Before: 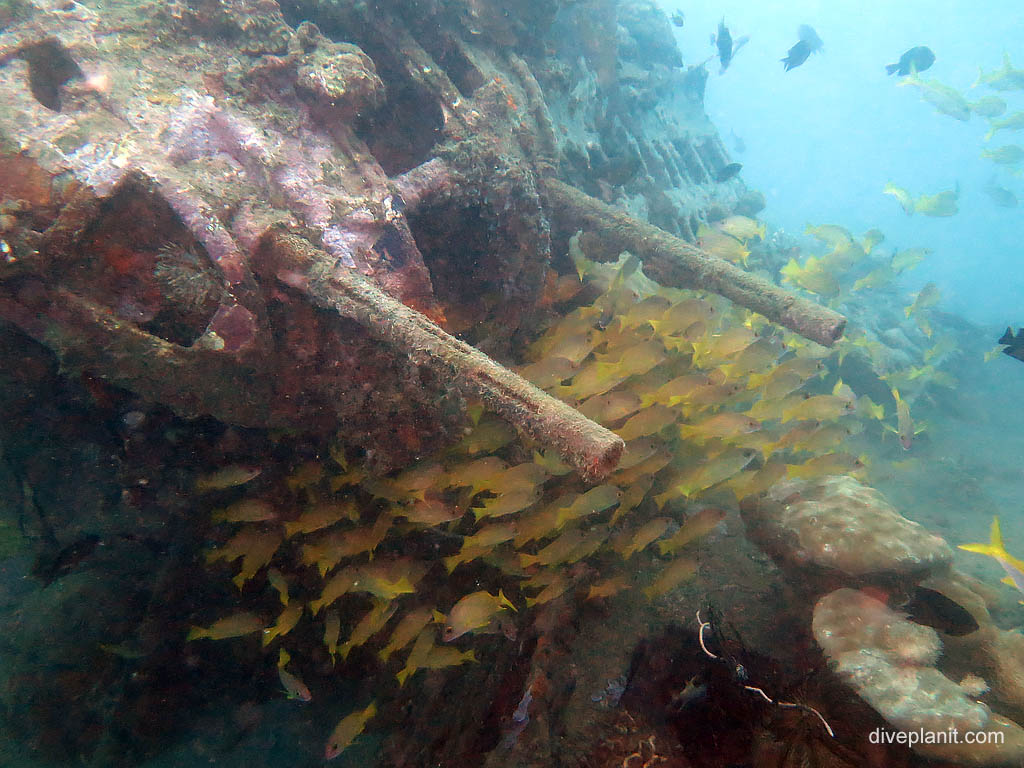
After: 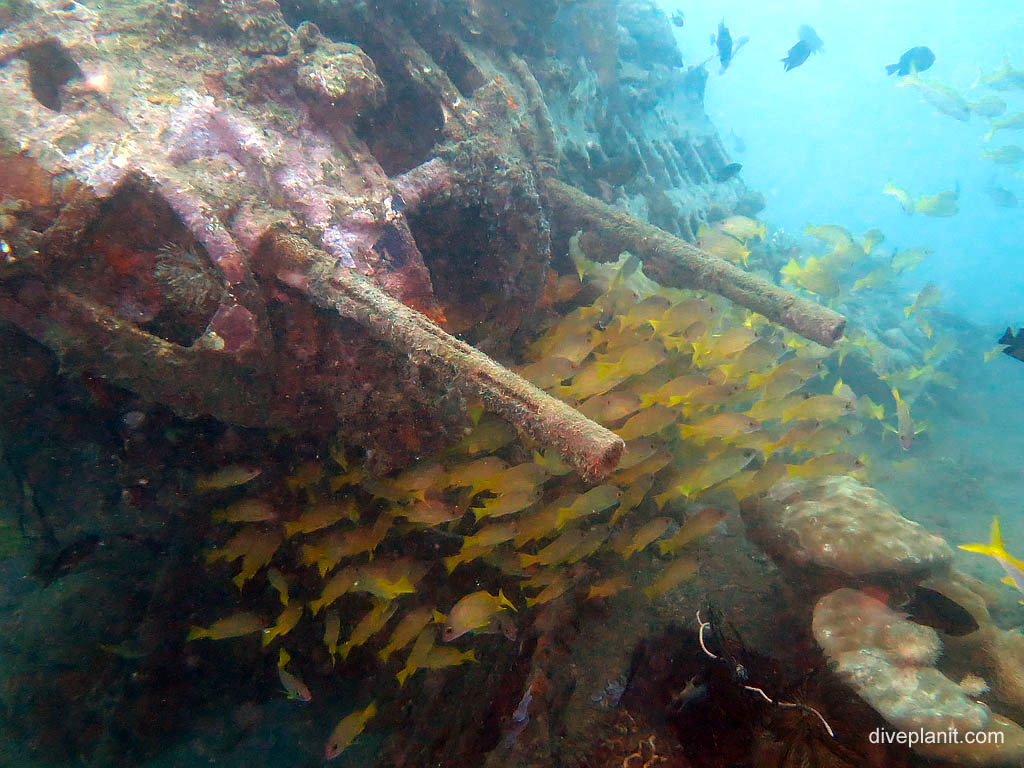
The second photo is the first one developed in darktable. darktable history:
color balance rgb: linear chroma grading › global chroma 18.419%, perceptual saturation grading › global saturation 0.252%, contrast 5.081%
